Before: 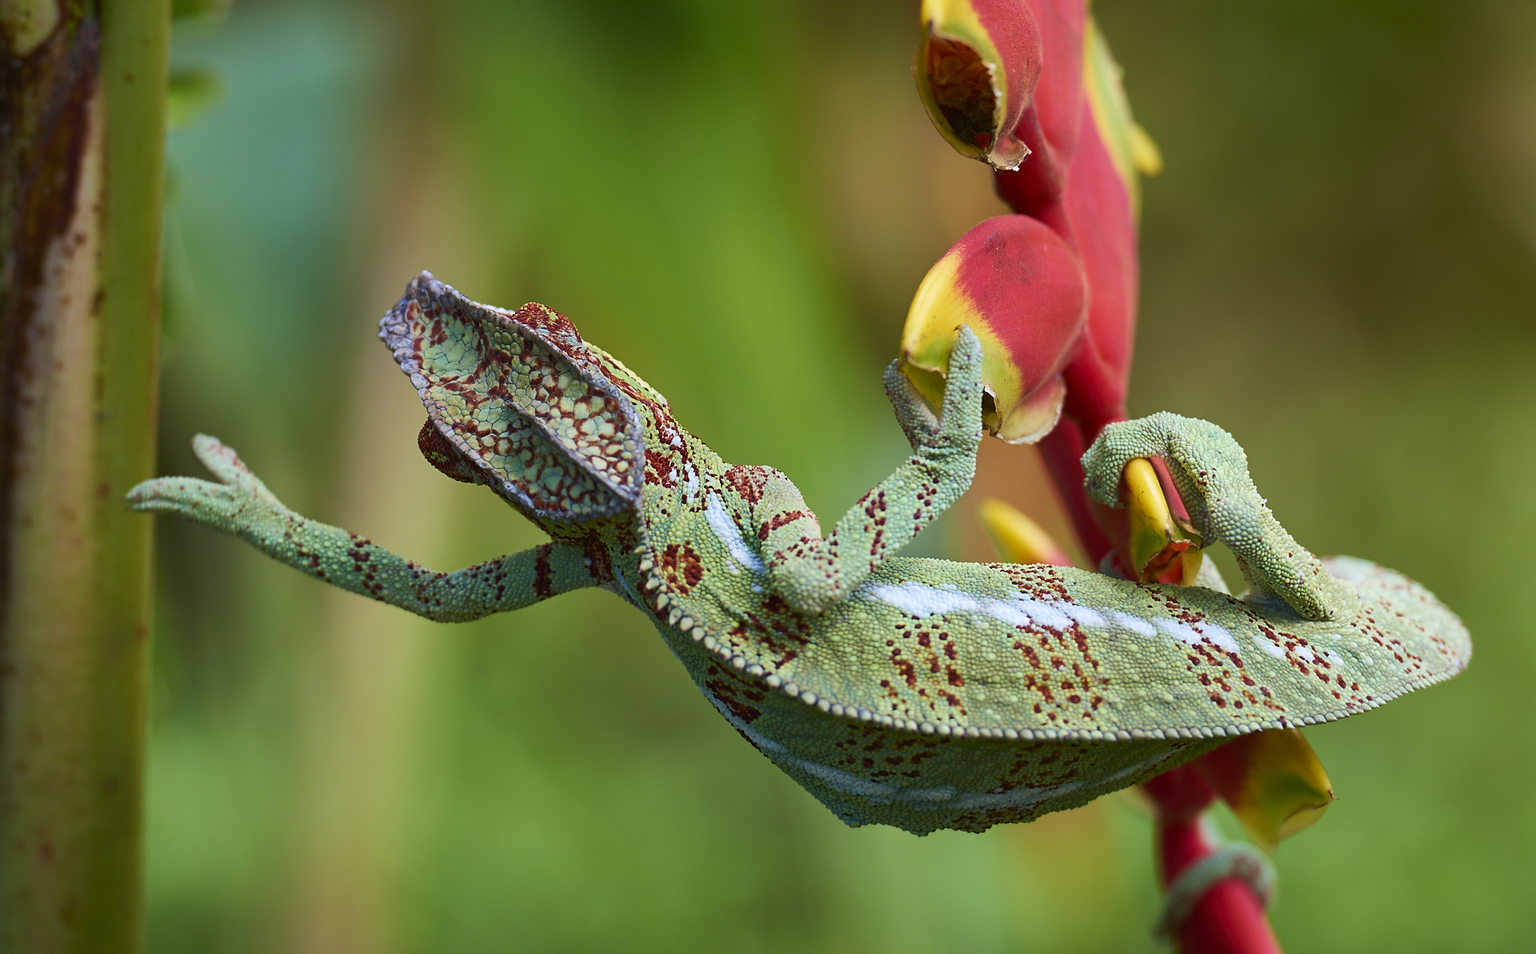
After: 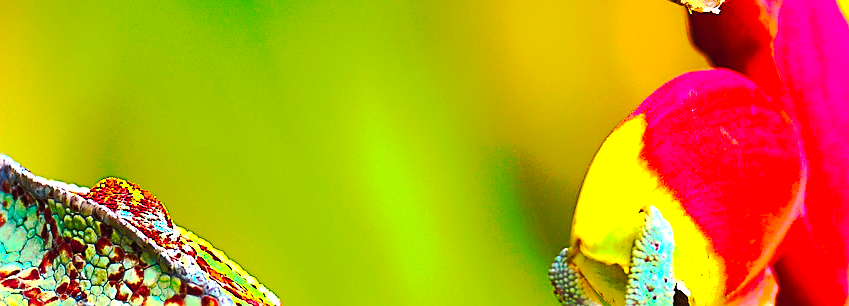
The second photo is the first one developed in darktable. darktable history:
exposure: black level correction 0.001, exposure 0.676 EV, compensate highlight preservation false
crop: left 28.897%, top 16.79%, right 26.856%, bottom 57.499%
sharpen: on, module defaults
shadows and highlights: shadows 24.87, highlights -25.01
contrast brightness saturation: contrast 0.199, brightness 0.167, saturation 0.227
tone equalizer: -8 EV 0.001 EV, -7 EV -0.002 EV, -6 EV 0.005 EV, -5 EV -0.069 EV, -4 EV -0.123 EV, -3 EV -0.14 EV, -2 EV 0.256 EV, -1 EV 0.726 EV, +0 EV 0.468 EV, edges refinement/feathering 500, mask exposure compensation -1.57 EV, preserve details no
color balance rgb: perceptual saturation grading › global saturation 31.191%, perceptual brilliance grading › global brilliance 20.94%, perceptual brilliance grading › shadows -35.325%, global vibrance 28.347%
tone curve: curves: ch0 [(0, 0) (0.003, 0.015) (0.011, 0.019) (0.025, 0.025) (0.044, 0.039) (0.069, 0.053) (0.1, 0.076) (0.136, 0.107) (0.177, 0.143) (0.224, 0.19) (0.277, 0.253) (0.335, 0.32) (0.399, 0.412) (0.468, 0.524) (0.543, 0.668) (0.623, 0.717) (0.709, 0.769) (0.801, 0.82) (0.898, 0.865) (1, 1)], preserve colors none
